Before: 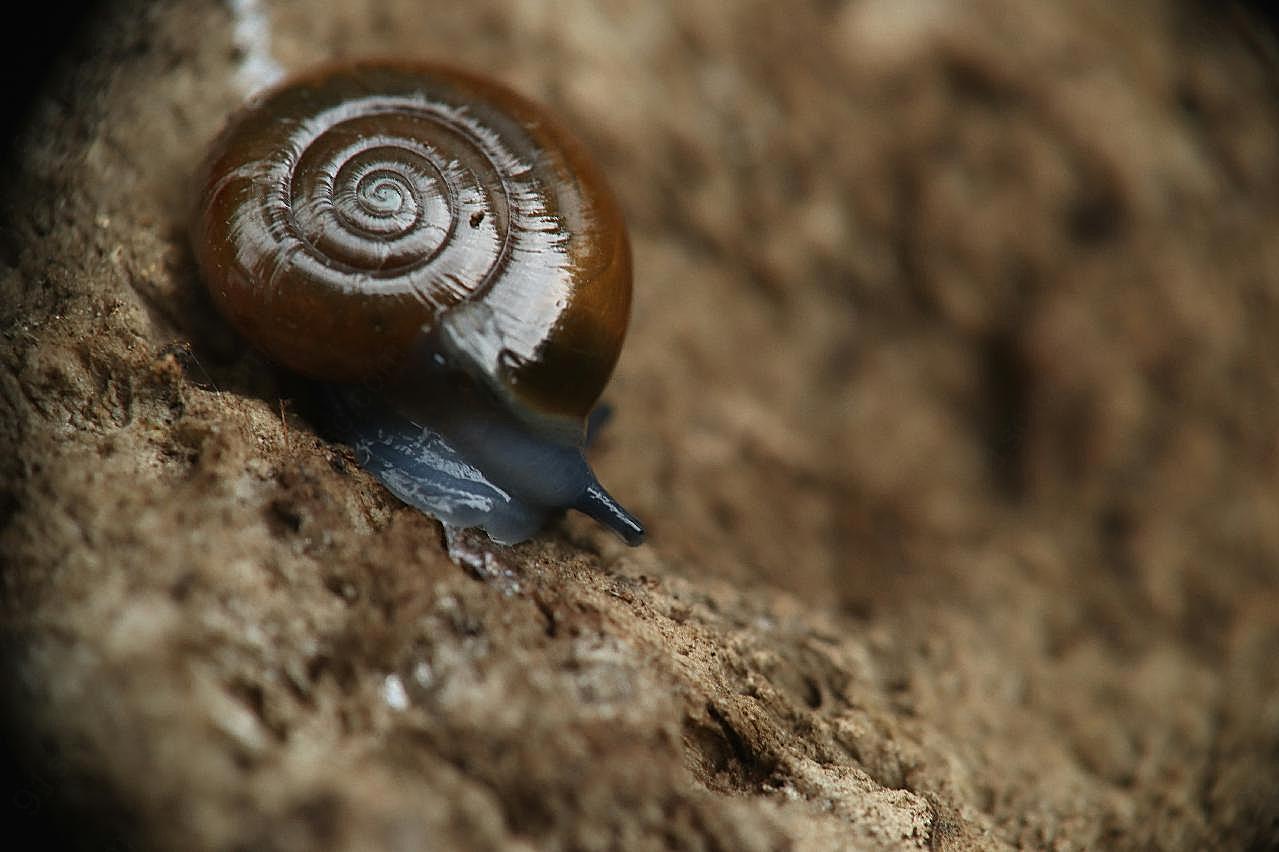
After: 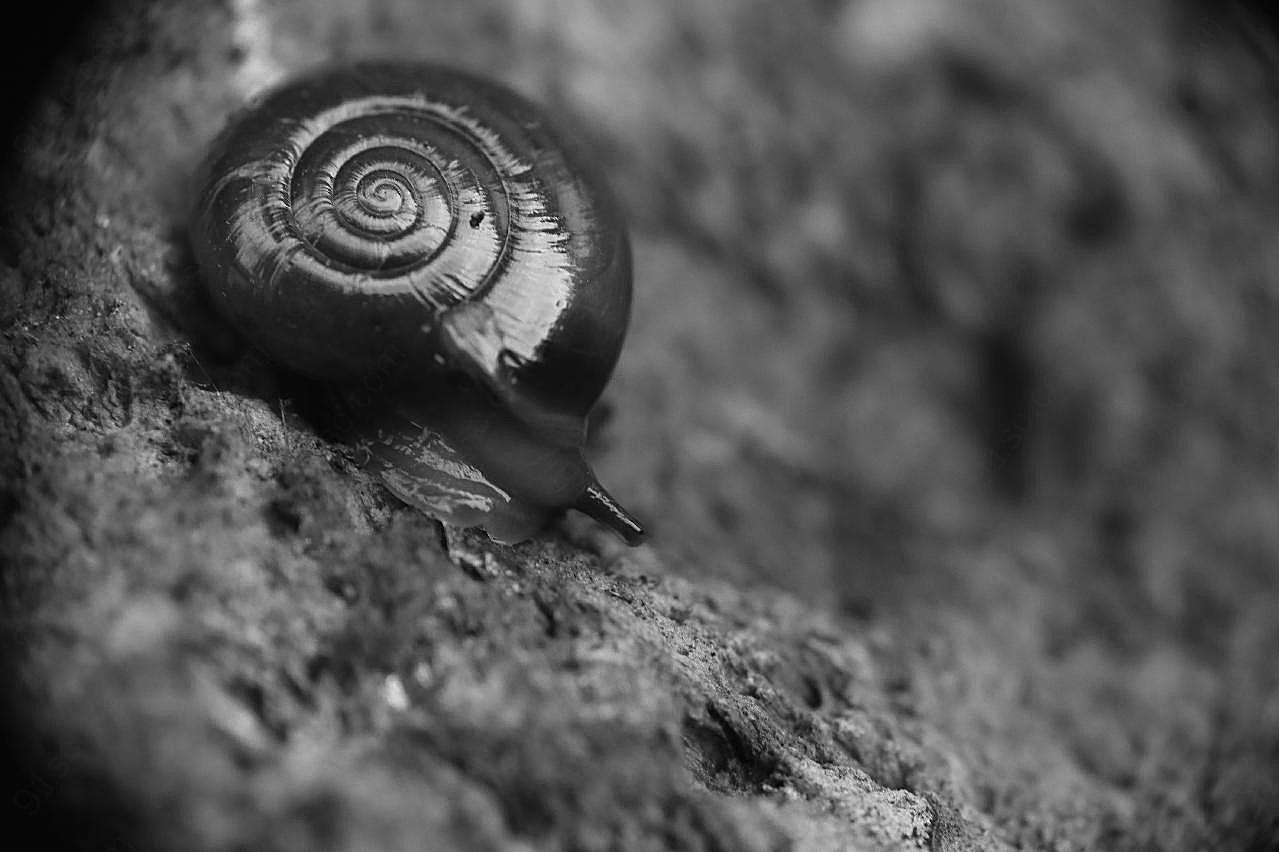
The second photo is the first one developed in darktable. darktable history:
monochrome: on, module defaults
color calibration: illuminant Planckian (black body), adaptation linear Bradford (ICC v4), x 0.364, y 0.367, temperature 4417.56 K, saturation algorithm version 1 (2020)
